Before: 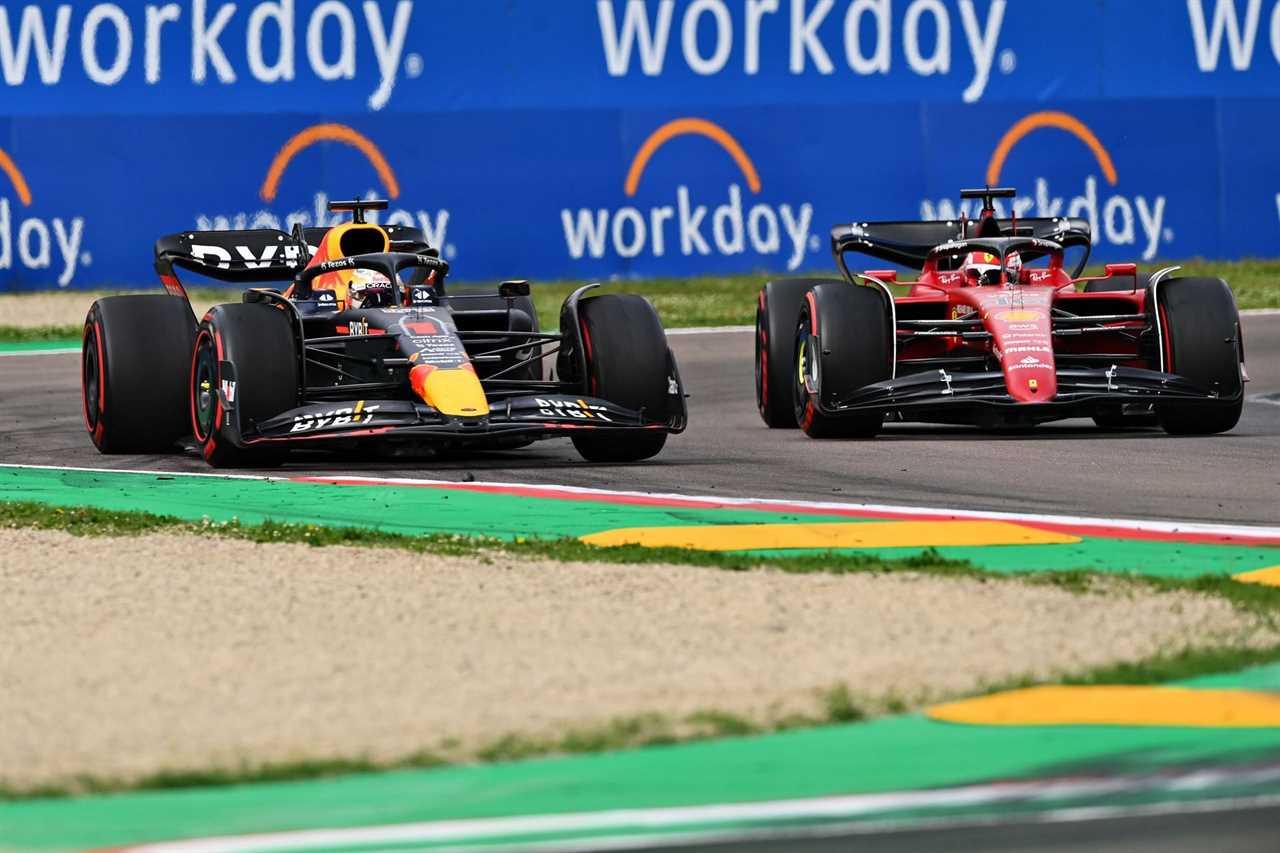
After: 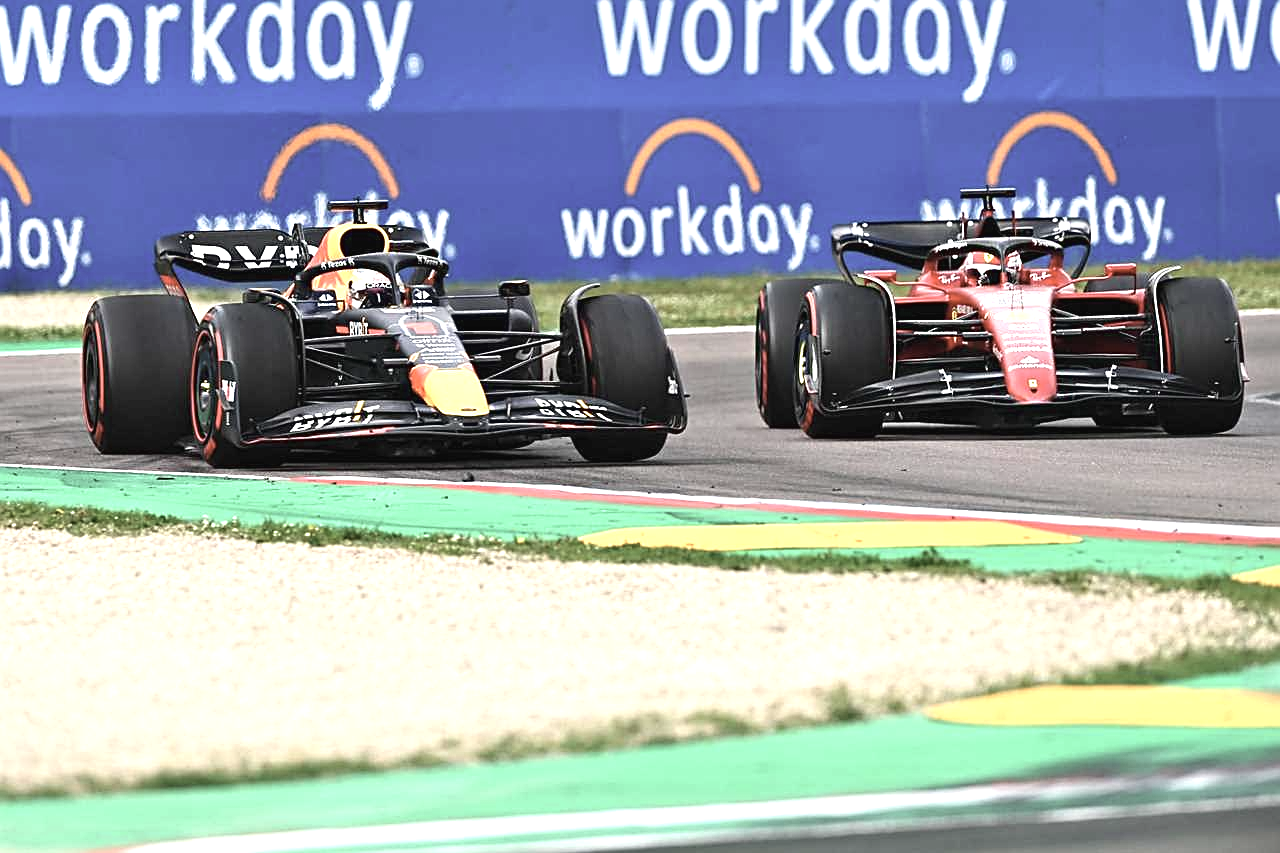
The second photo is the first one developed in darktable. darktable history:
contrast brightness saturation: contrast -0.05, saturation -0.41
sharpen: on, module defaults
exposure: black level correction 0, exposure 1.1 EV, compensate highlight preservation false
white balance: emerald 1
